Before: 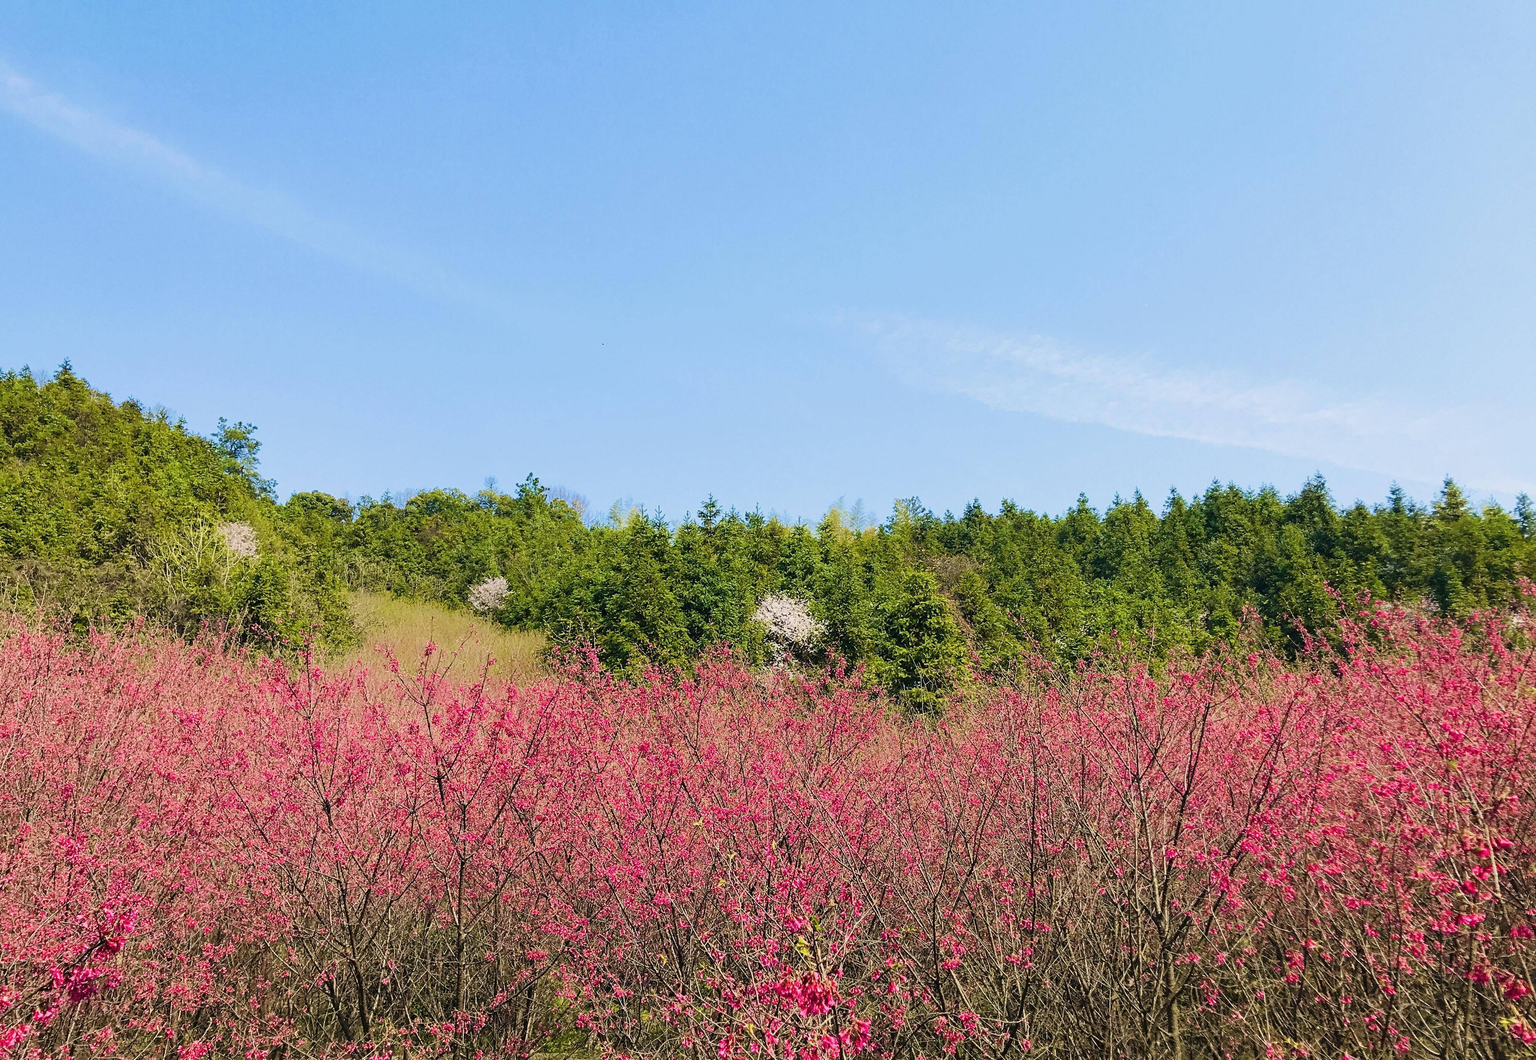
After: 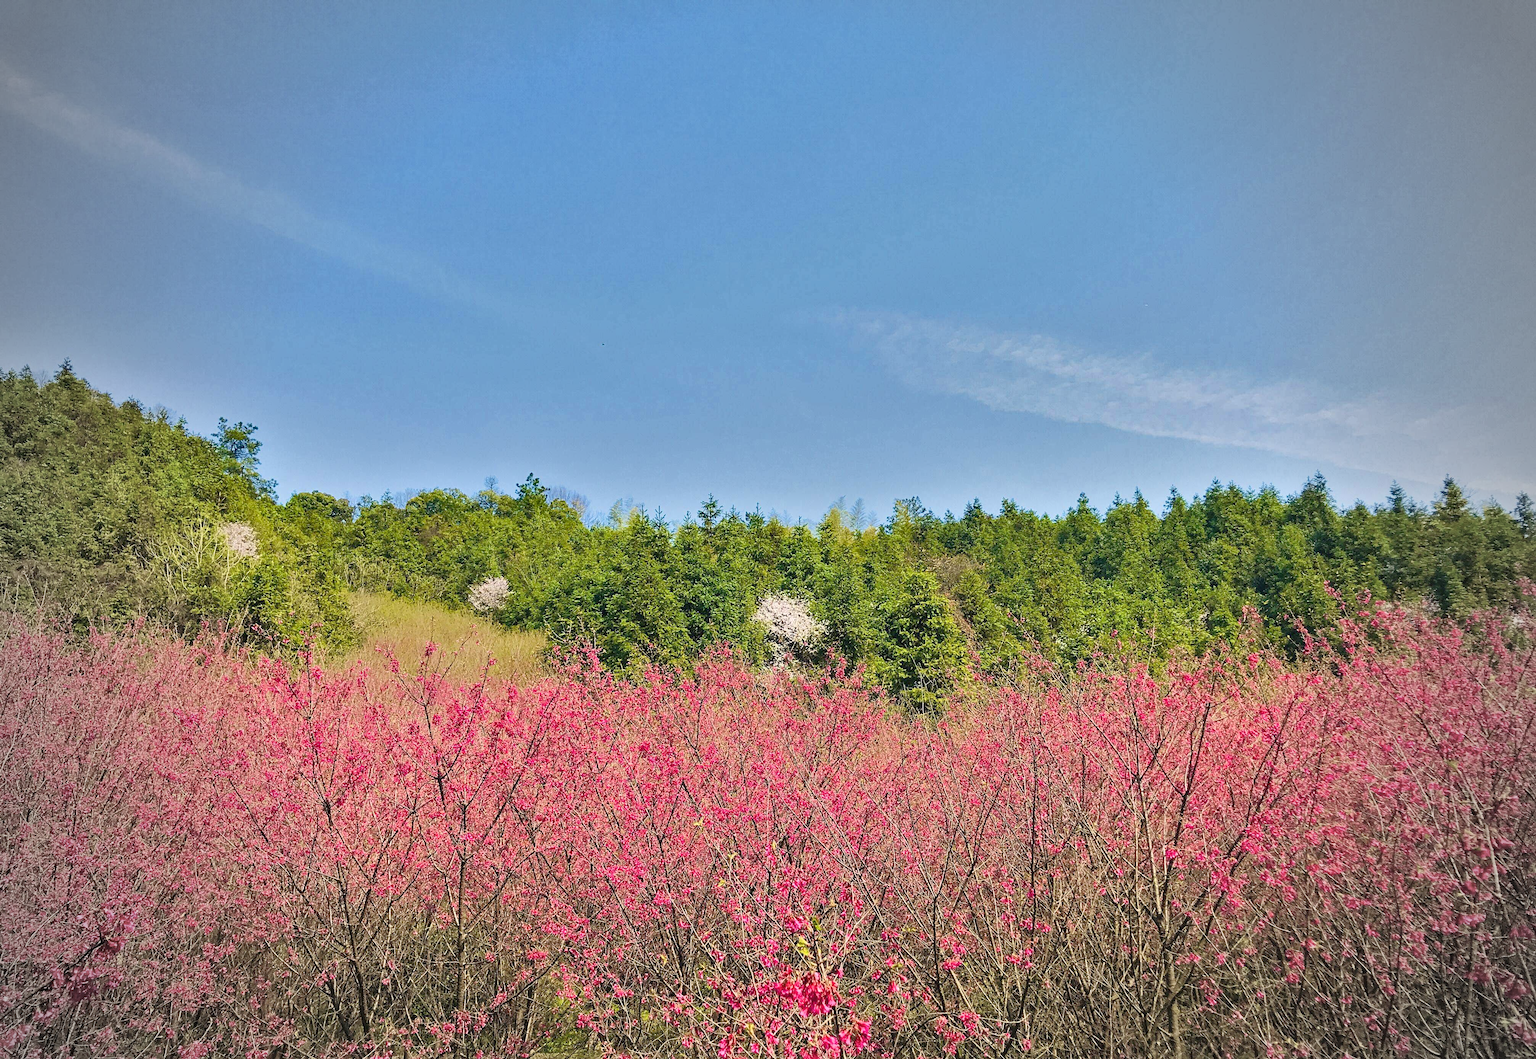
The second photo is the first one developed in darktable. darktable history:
tone equalizer: -8 EV 1 EV, -7 EV 1 EV, -6 EV 1 EV, -5 EV 1 EV, -4 EV 1 EV, -3 EV 0.75 EV, -2 EV 0.5 EV, -1 EV 0.25 EV
shadows and highlights: radius 108.52, shadows 44.07, highlights -67.8, low approximation 0.01, soften with gaussian
vignetting: fall-off start 67.15%, brightness -0.442, saturation -0.691, width/height ratio 1.011, unbound false
